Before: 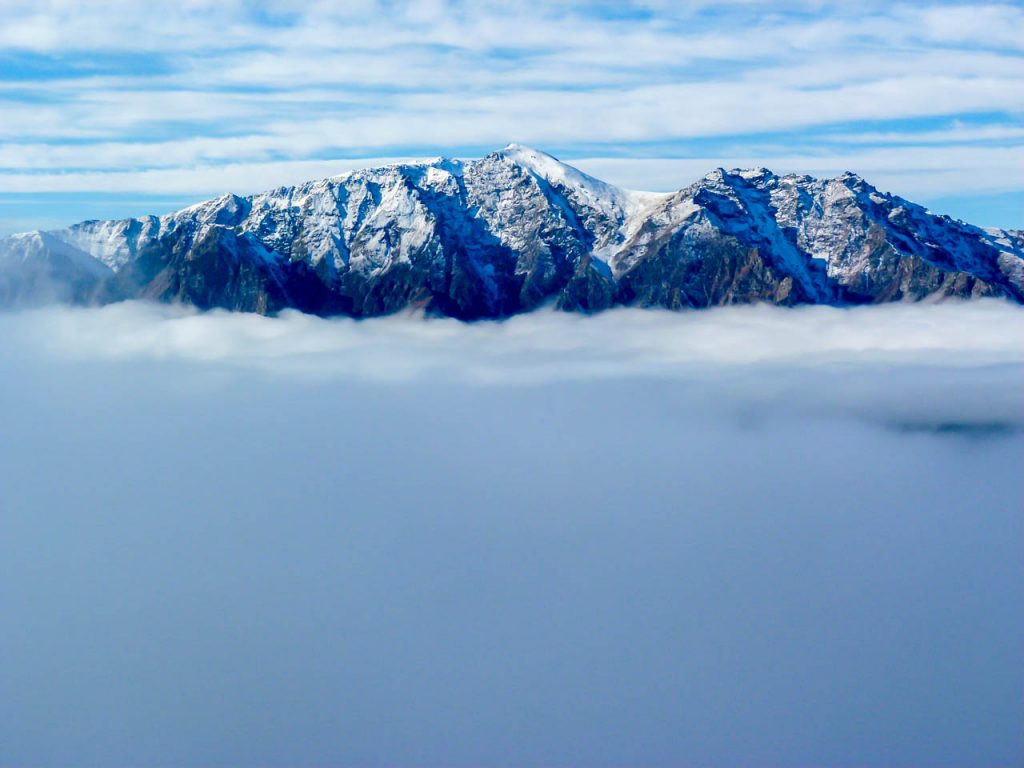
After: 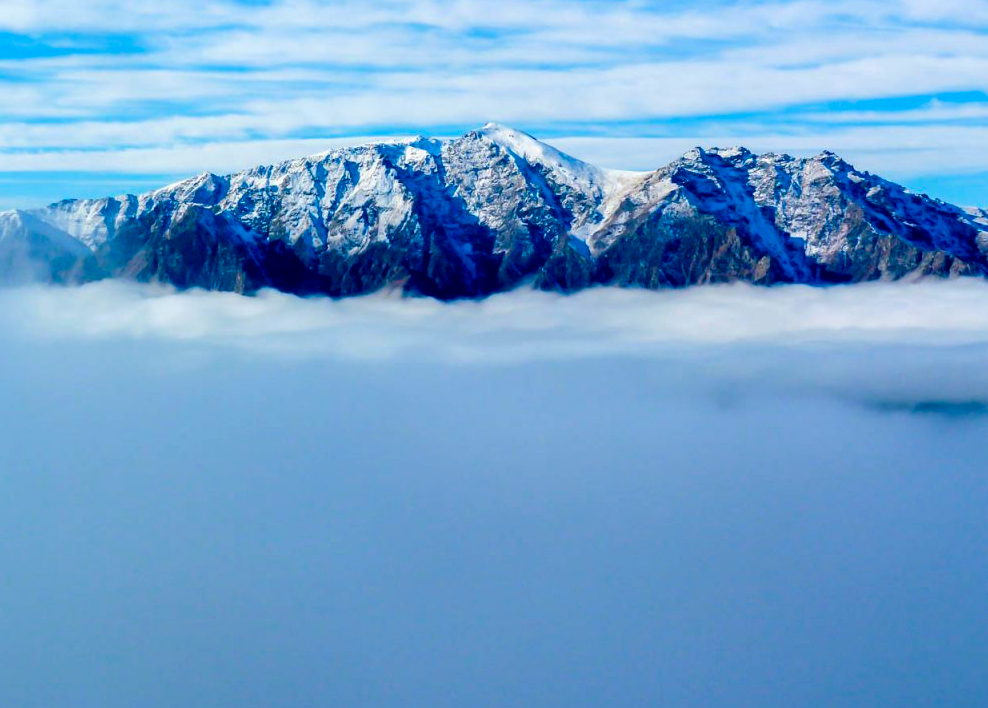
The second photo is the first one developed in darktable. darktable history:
crop: left 2.239%, top 2.773%, right 1.183%, bottom 4.971%
color balance rgb: power › hue 72.55°, perceptual saturation grading › global saturation 31.326%, global vibrance 20%
